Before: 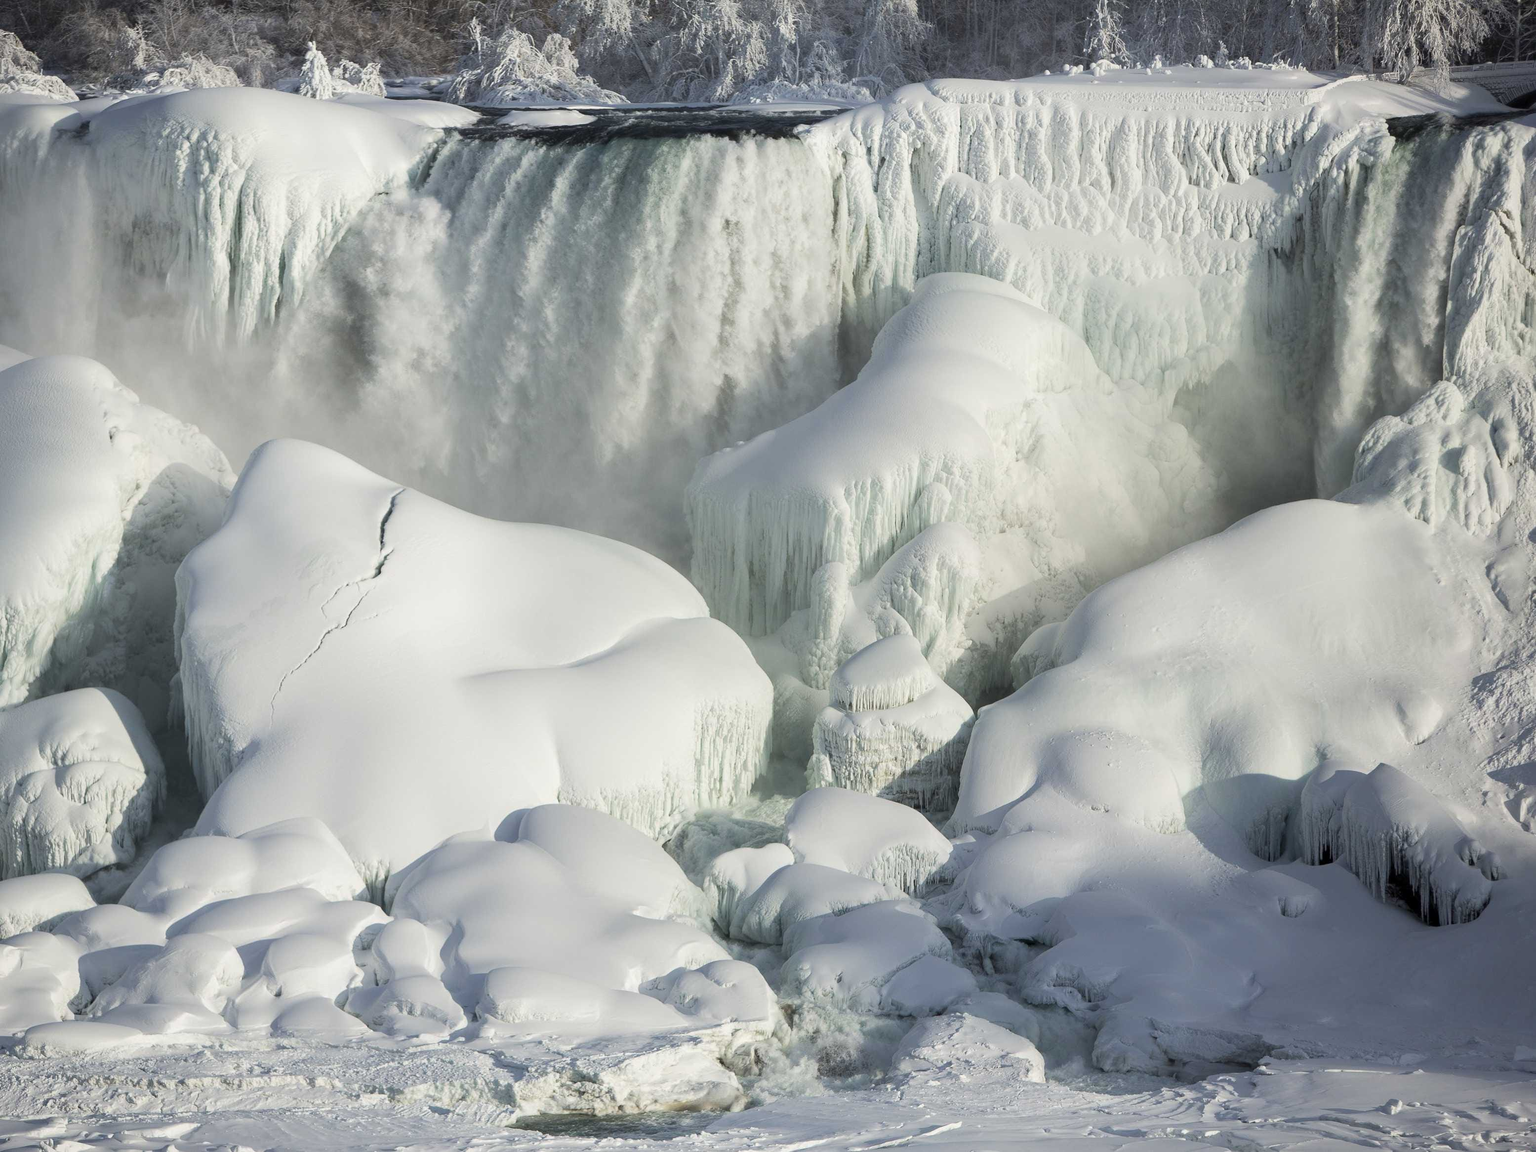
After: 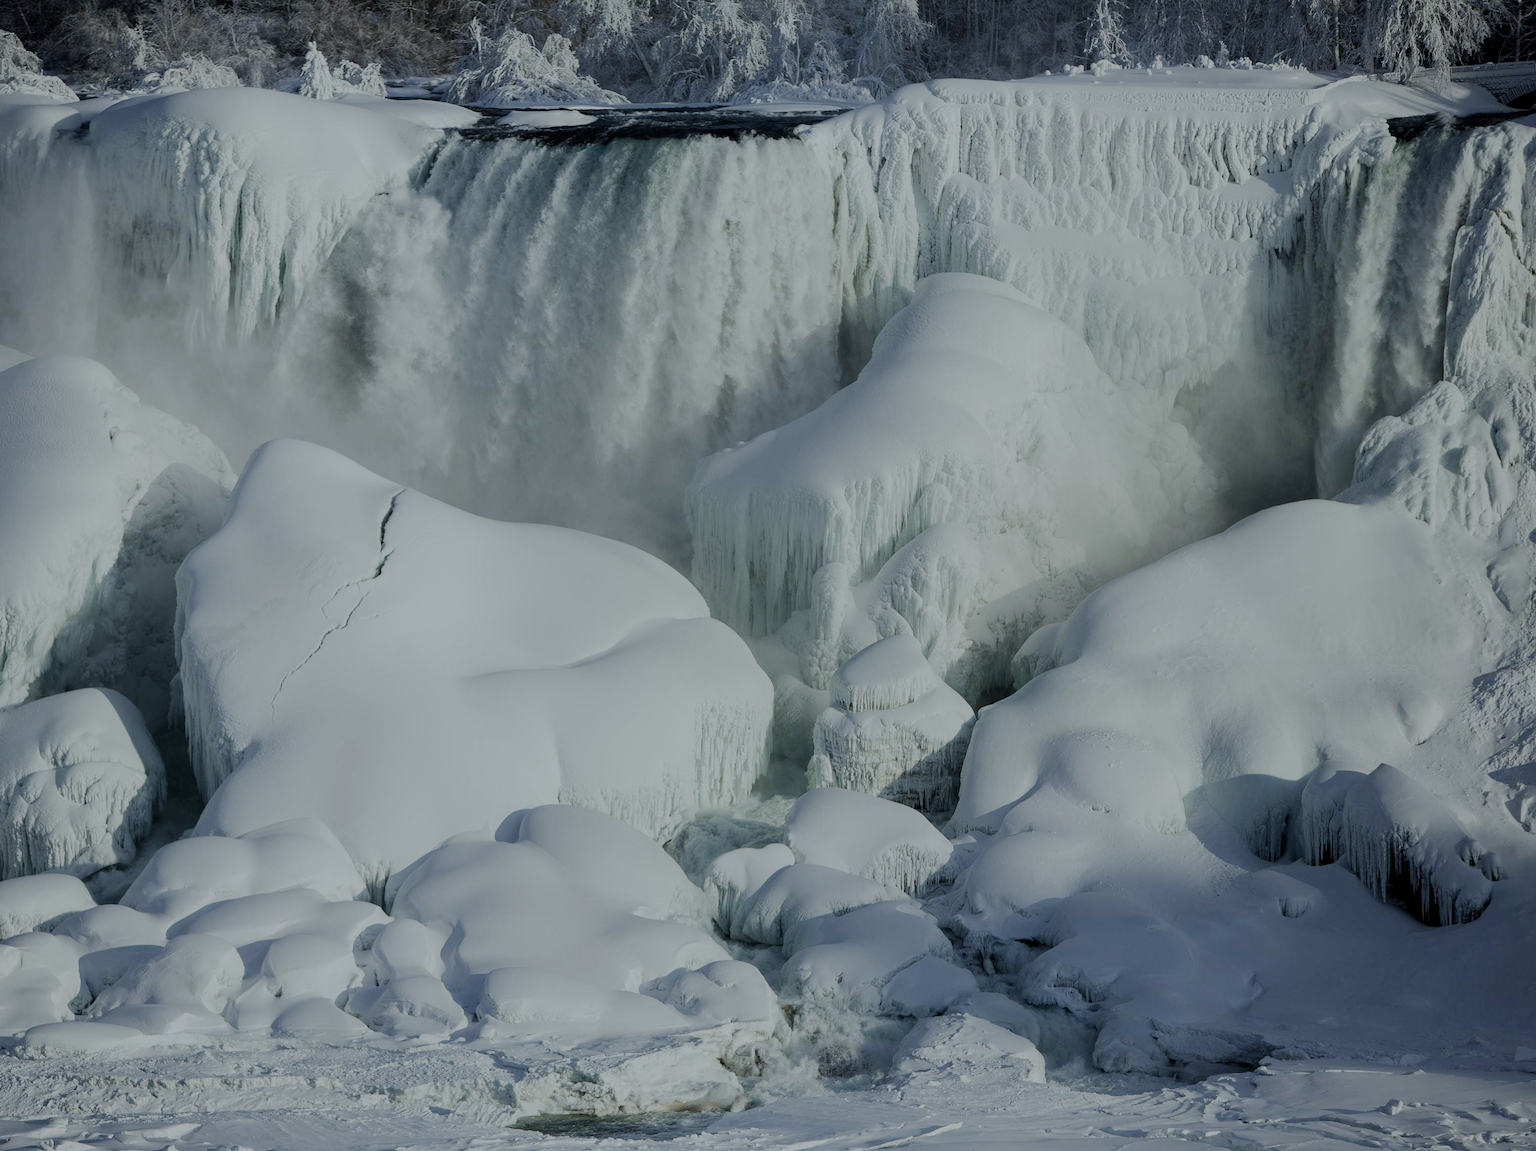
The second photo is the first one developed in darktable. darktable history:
white balance: red 0.925, blue 1.046
tone equalizer: on, module defaults
filmic rgb: middle gray luminance 30%, black relative exposure -9 EV, white relative exposure 7 EV, threshold 6 EV, target black luminance 0%, hardness 2.94, latitude 2.04%, contrast 0.963, highlights saturation mix 5%, shadows ↔ highlights balance 12.16%, add noise in highlights 0, preserve chrominance no, color science v3 (2019), use custom middle-gray values true, iterations of high-quality reconstruction 0, contrast in highlights soft, enable highlight reconstruction true
